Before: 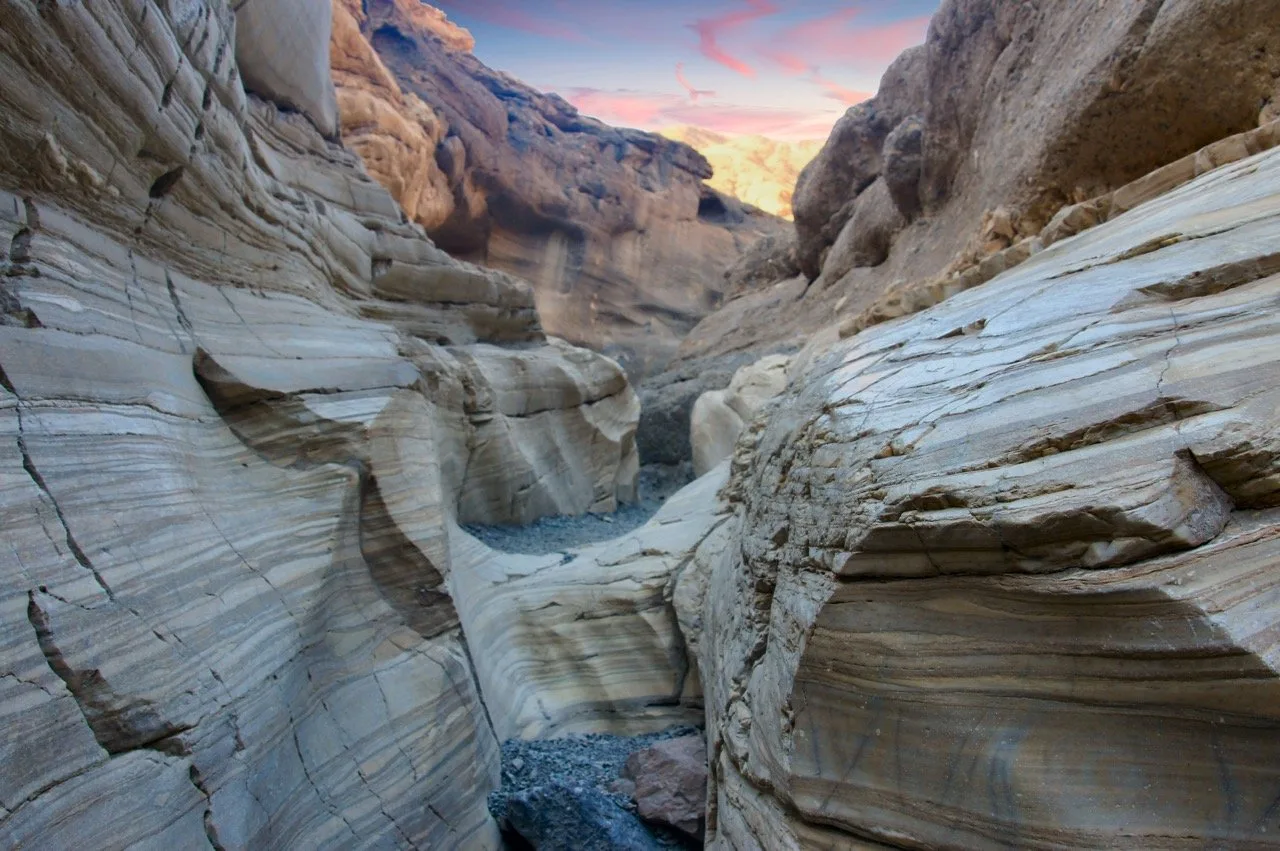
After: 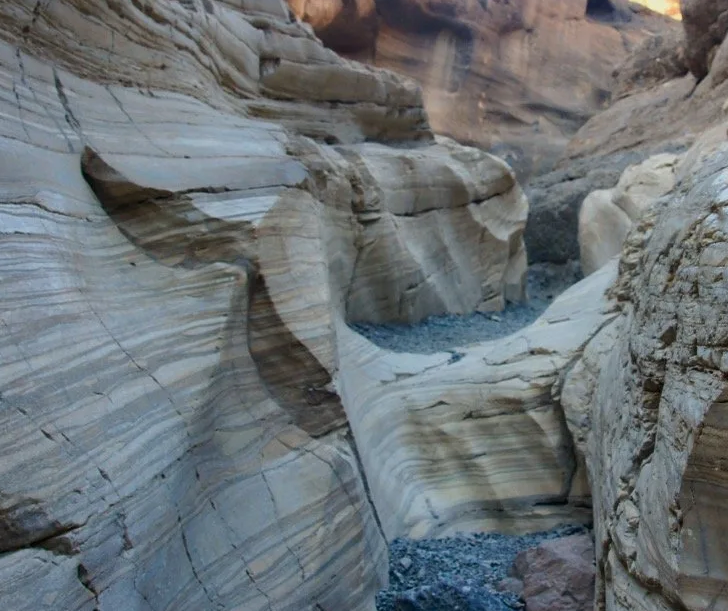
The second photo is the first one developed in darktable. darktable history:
crop: left 8.795%, top 23.695%, right 34.32%, bottom 4.469%
